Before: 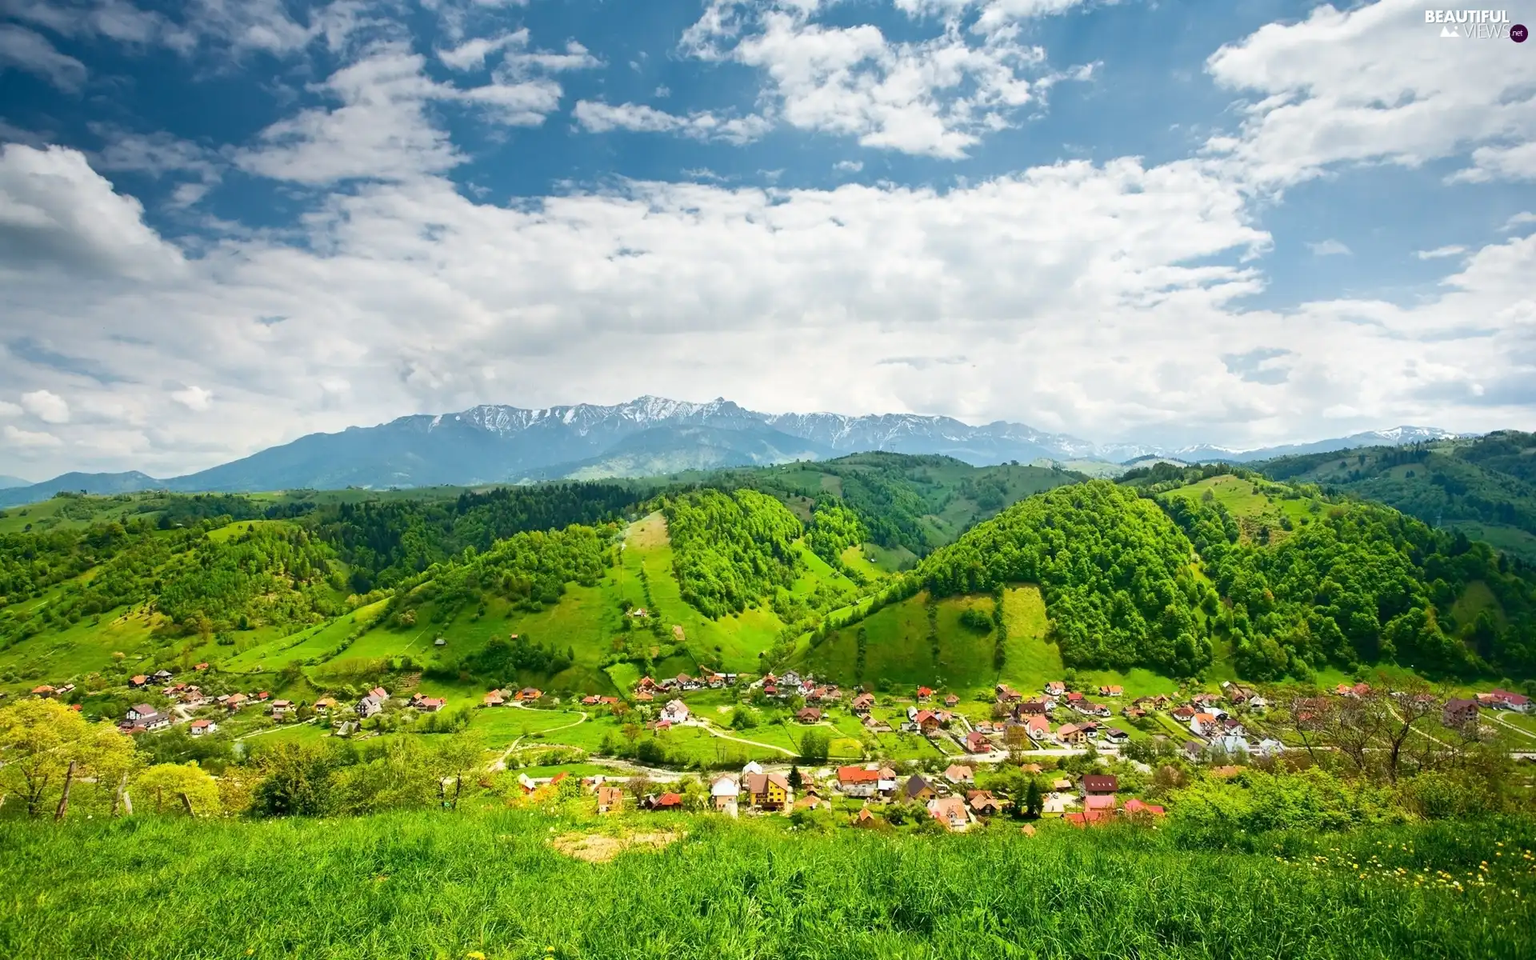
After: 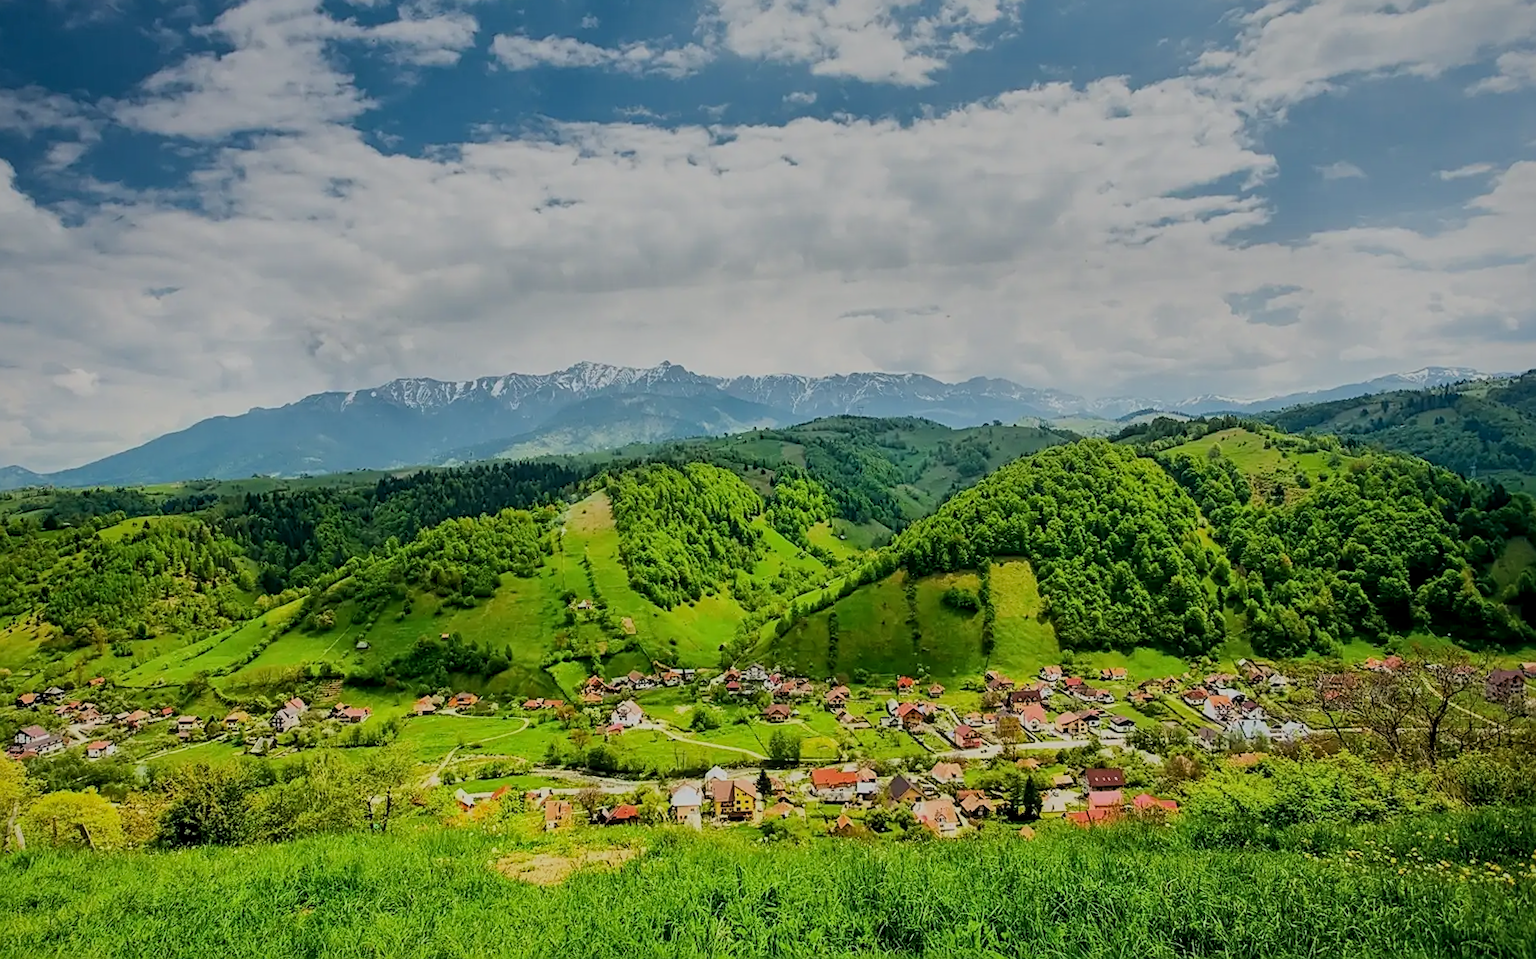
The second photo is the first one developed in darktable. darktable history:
sharpen: amount 0.575
filmic rgb: black relative exposure -7.48 EV, white relative exposure 4.83 EV, hardness 3.4, color science v6 (2022)
graduated density: rotation 5.63°, offset 76.9
crop and rotate: angle 1.96°, left 5.673%, top 5.673%
shadows and highlights: shadows 40, highlights -60
local contrast: on, module defaults
